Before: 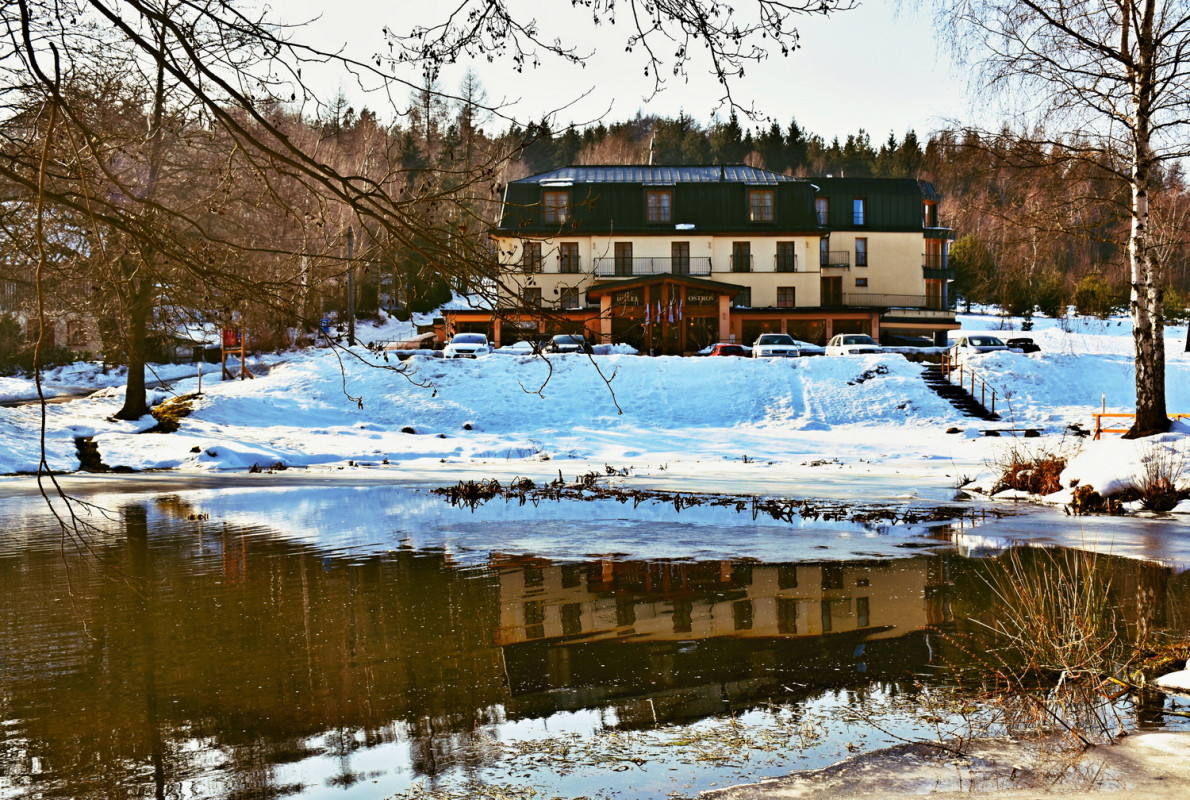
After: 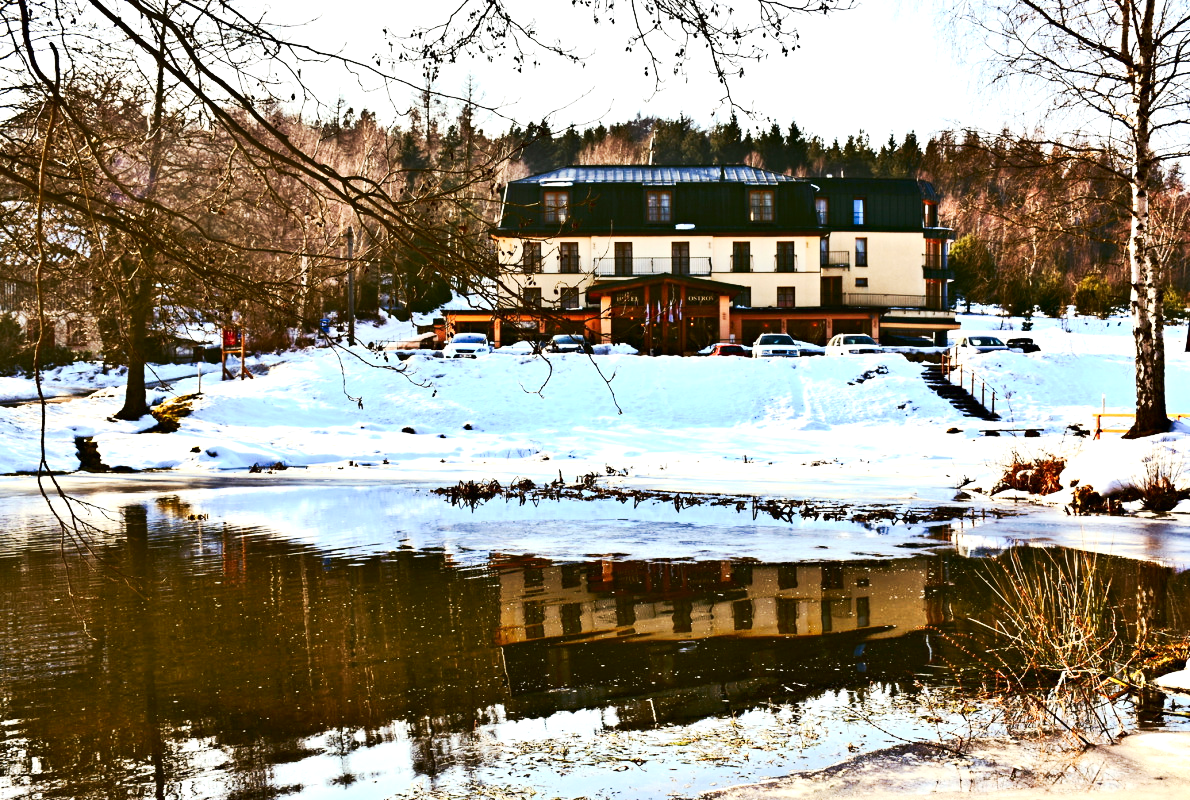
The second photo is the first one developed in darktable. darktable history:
contrast brightness saturation: contrast 0.28
tone curve: curves: ch0 [(0, 0) (0.003, 0.006) (0.011, 0.015) (0.025, 0.032) (0.044, 0.054) (0.069, 0.079) (0.1, 0.111) (0.136, 0.146) (0.177, 0.186) (0.224, 0.229) (0.277, 0.286) (0.335, 0.348) (0.399, 0.426) (0.468, 0.514) (0.543, 0.609) (0.623, 0.706) (0.709, 0.789) (0.801, 0.862) (0.898, 0.926) (1, 1)], preserve colors none
exposure: exposure 0.559 EV, compensate highlight preservation false
